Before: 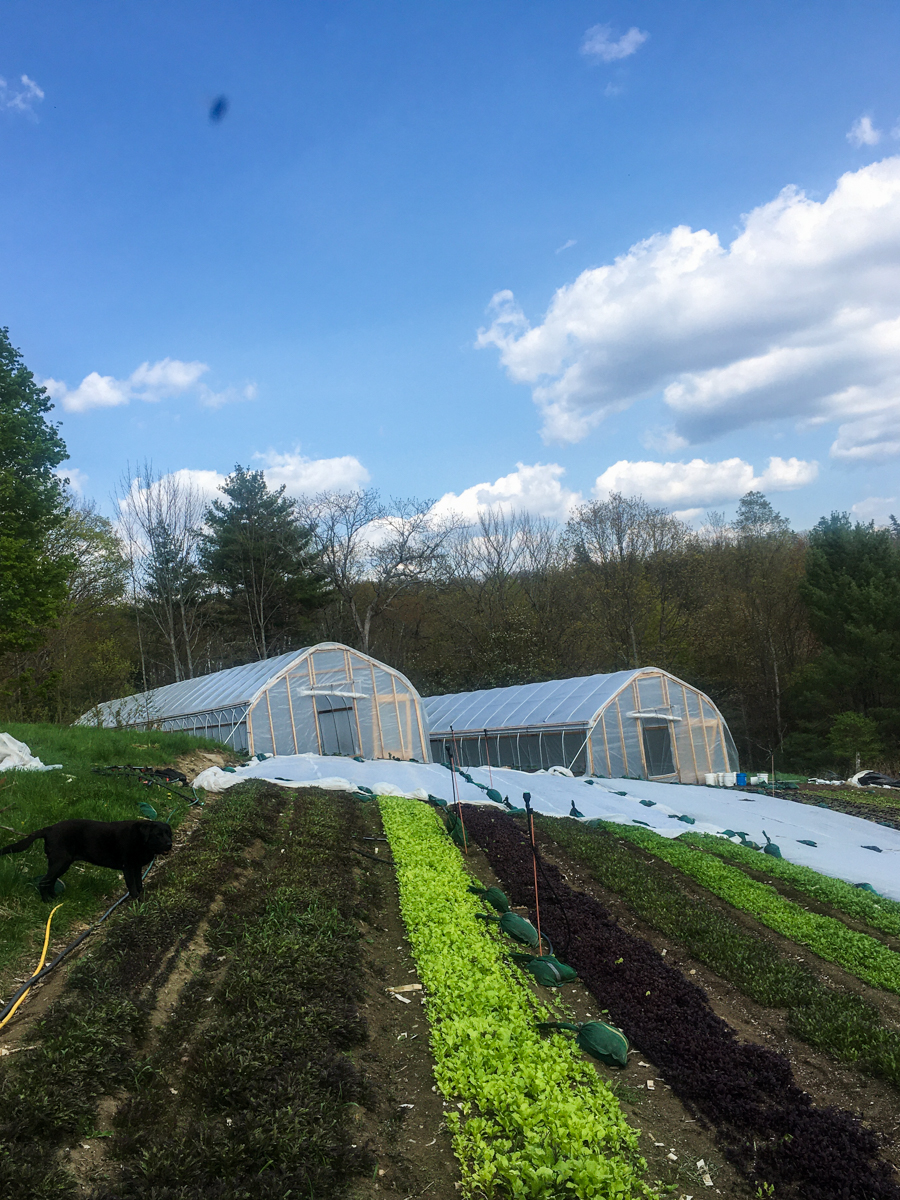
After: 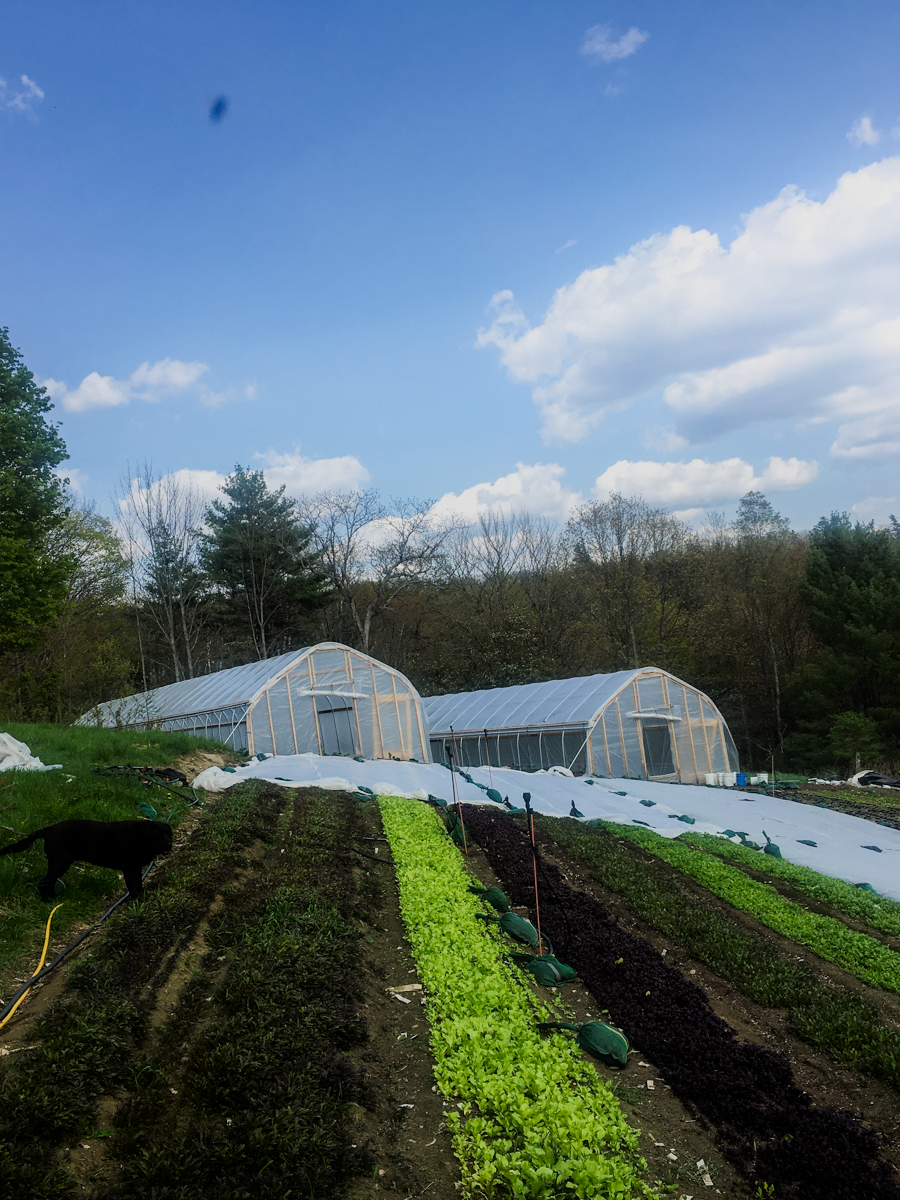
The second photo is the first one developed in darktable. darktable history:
filmic rgb: white relative exposure 3.85 EV, hardness 4.3
shadows and highlights: shadows -40.15, highlights 62.88, soften with gaussian
